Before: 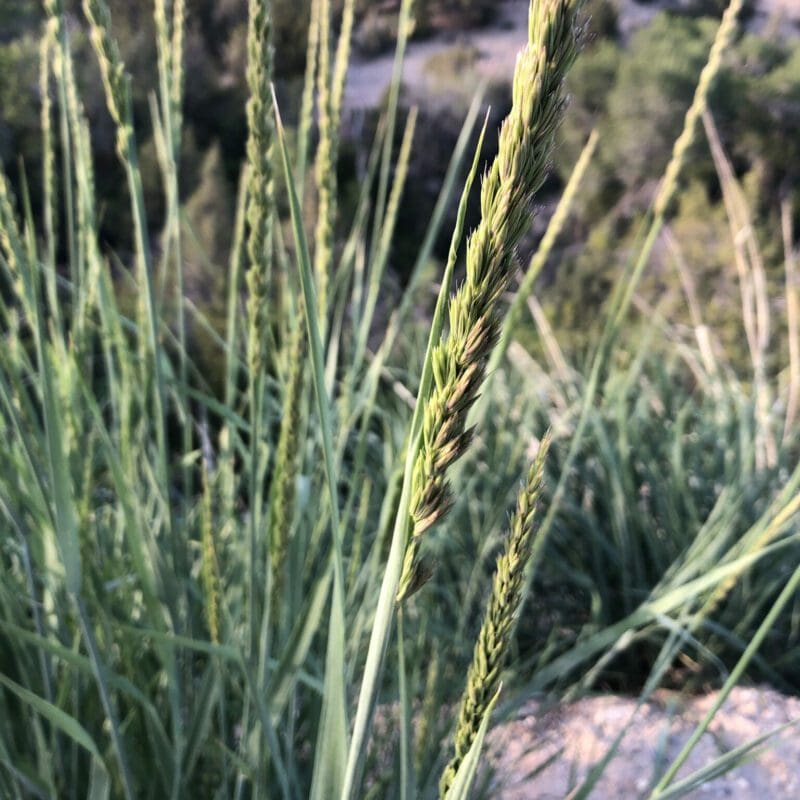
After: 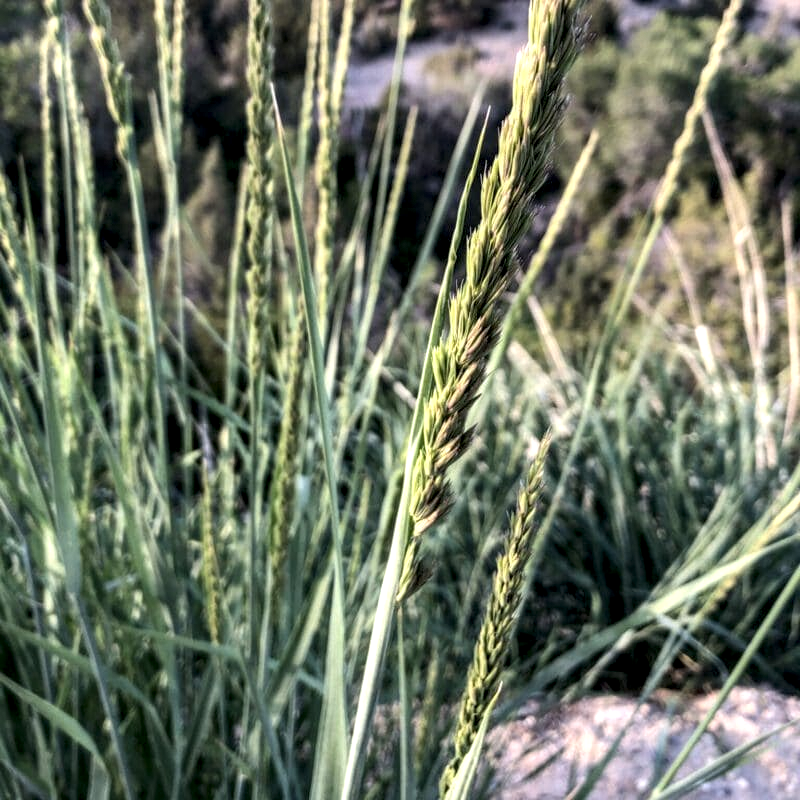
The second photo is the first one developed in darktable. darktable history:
tone equalizer: on, module defaults
local contrast: detail 160%
